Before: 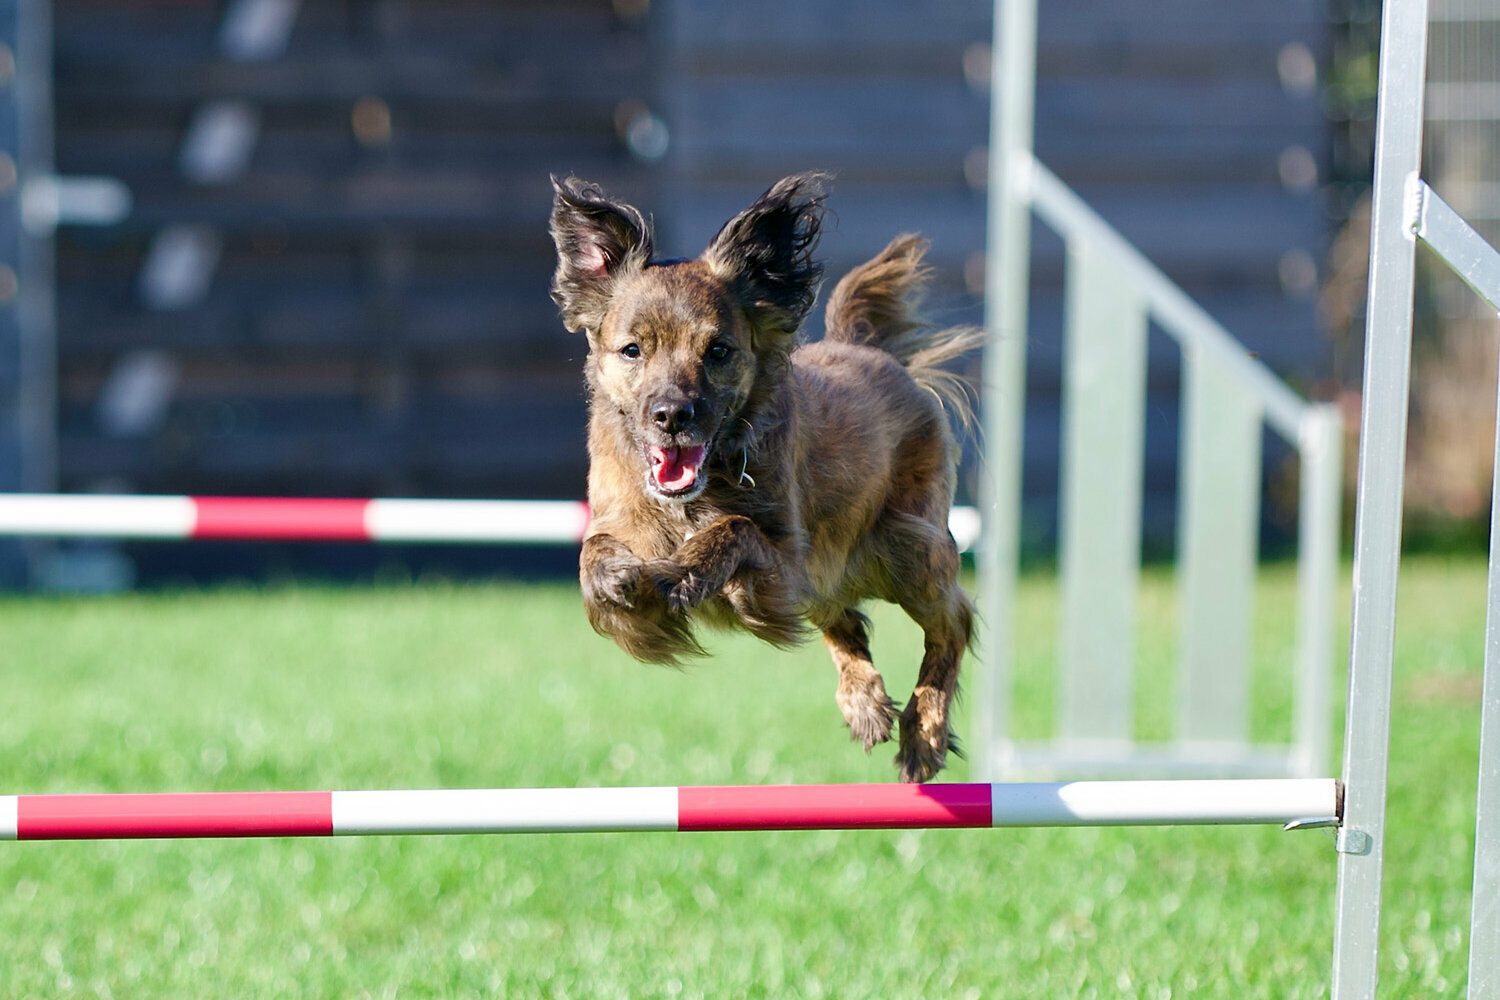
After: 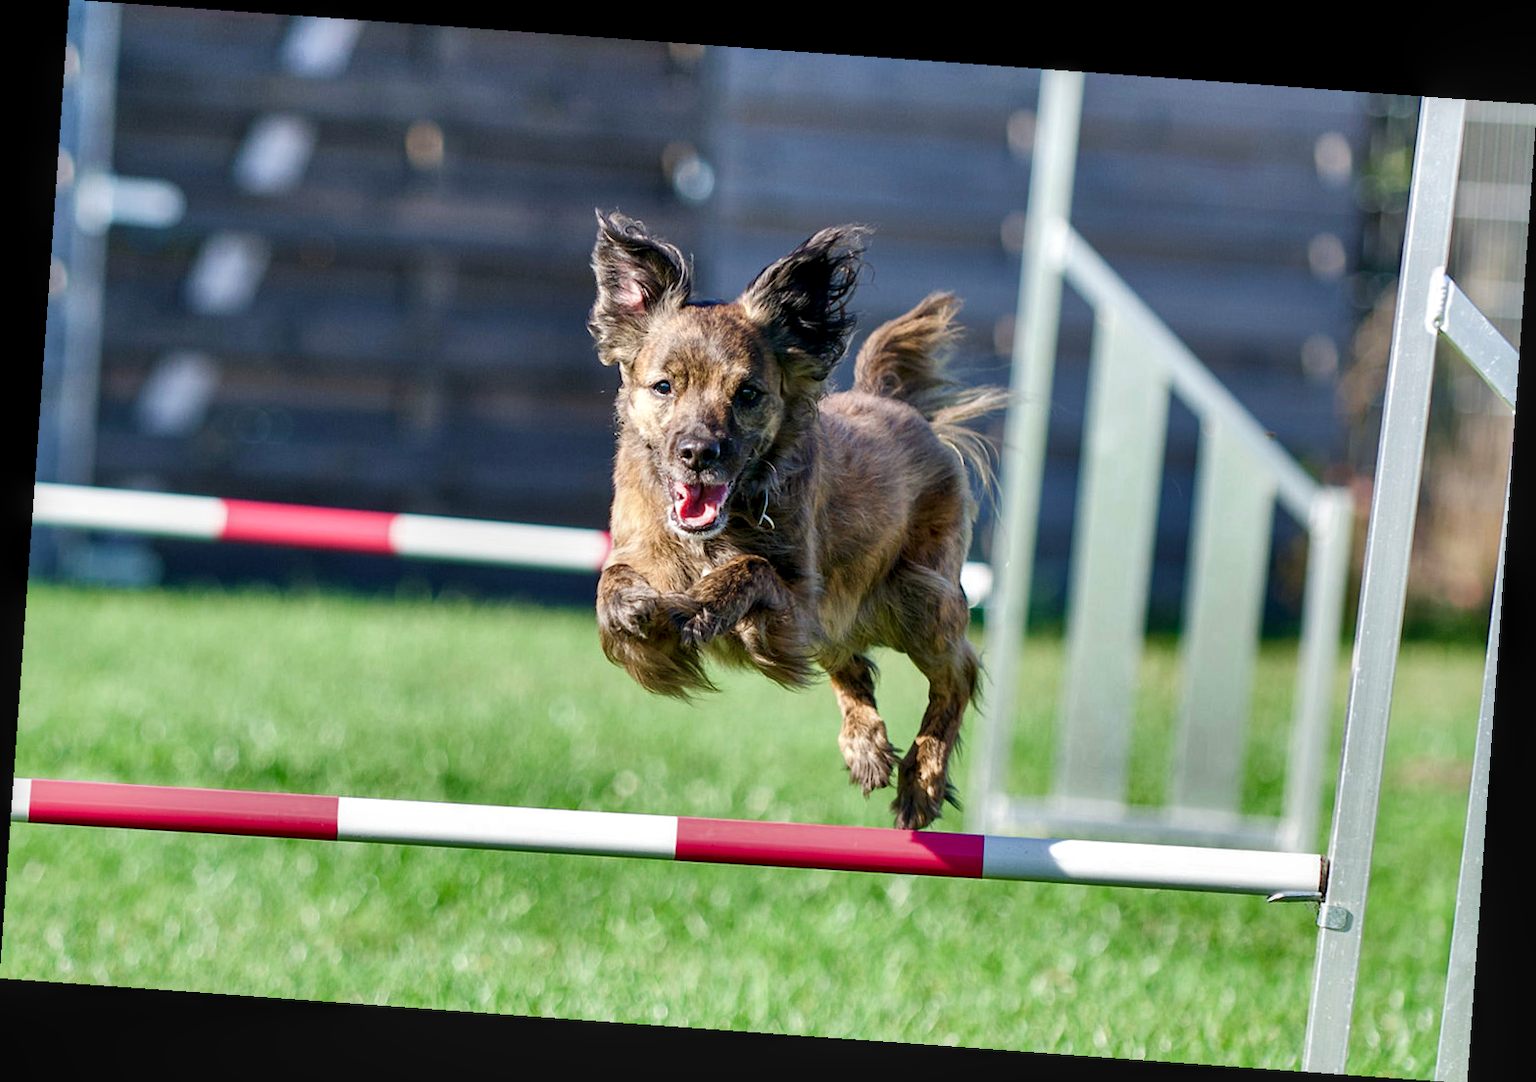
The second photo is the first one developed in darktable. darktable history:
shadows and highlights: radius 108.52, shadows 40.68, highlights -72.88, low approximation 0.01, soften with gaussian
rotate and perspective: rotation 4.1°, automatic cropping off
local contrast: detail 130%
